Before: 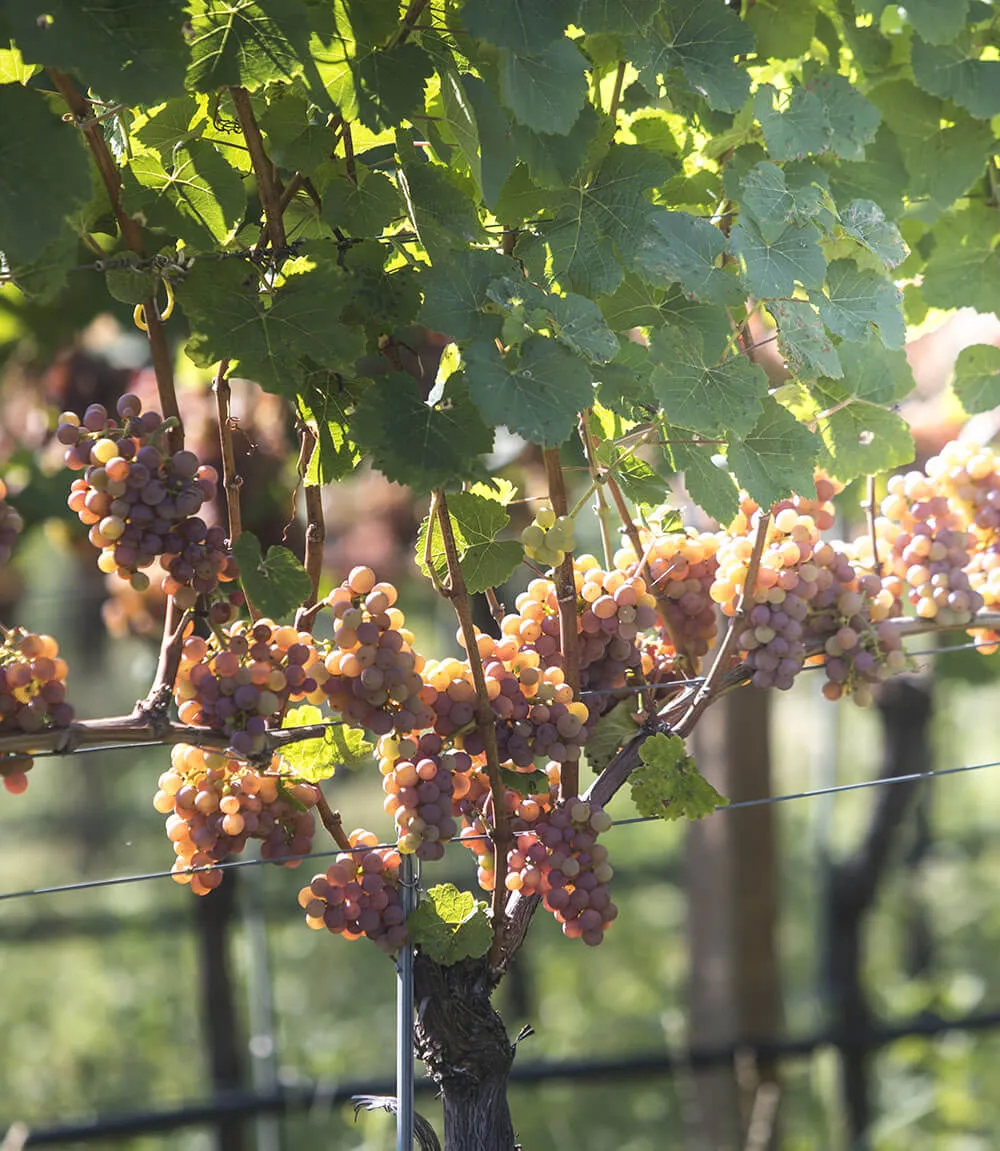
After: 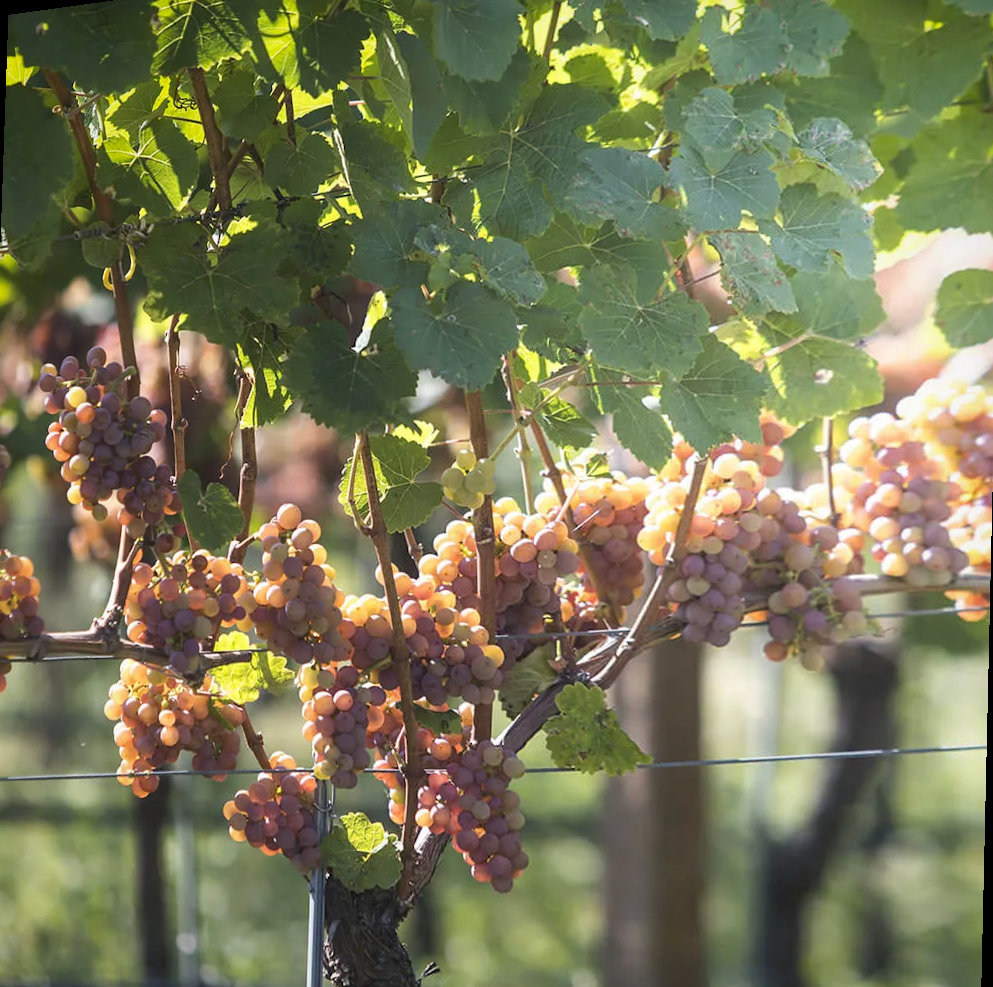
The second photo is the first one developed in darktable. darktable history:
rotate and perspective: rotation 1.69°, lens shift (vertical) -0.023, lens shift (horizontal) -0.291, crop left 0.025, crop right 0.988, crop top 0.092, crop bottom 0.842
vignetting: brightness -0.233, saturation 0.141
